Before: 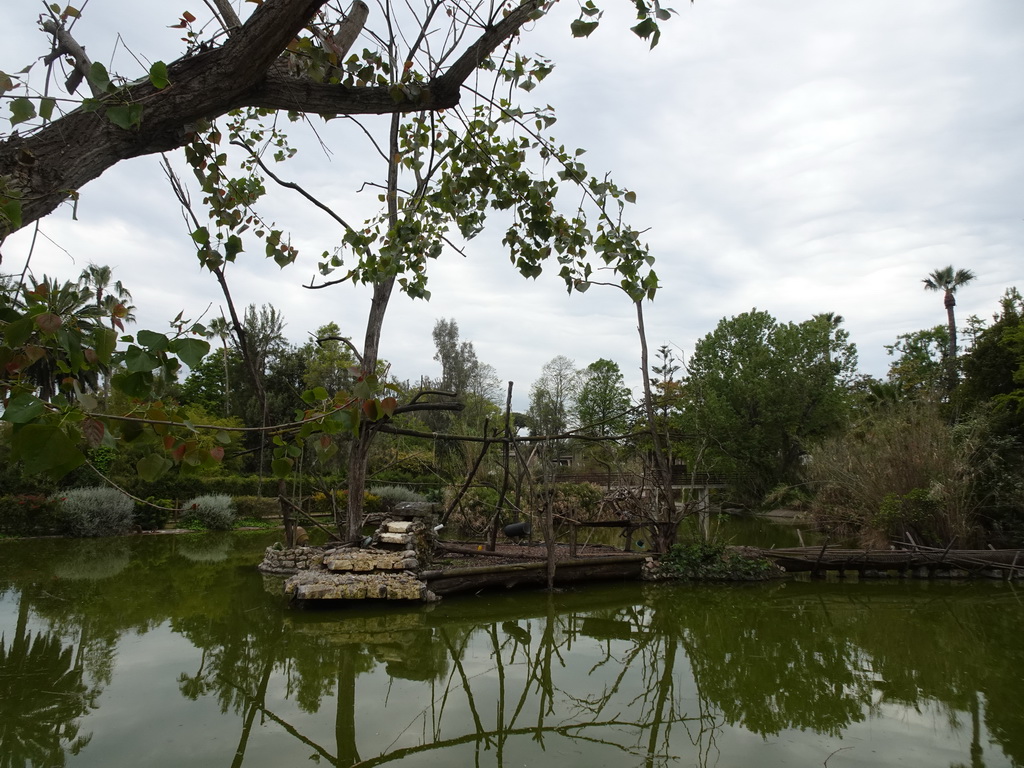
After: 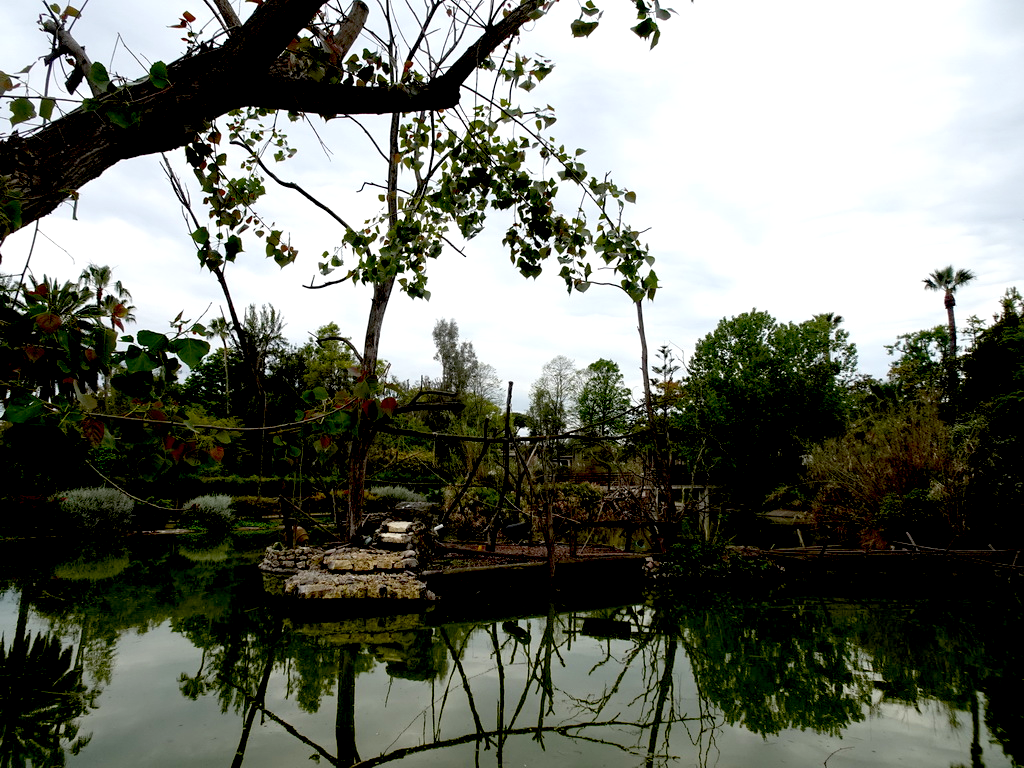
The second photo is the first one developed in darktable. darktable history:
exposure: black level correction 0.031, exposure 0.325 EV, compensate highlight preservation false
